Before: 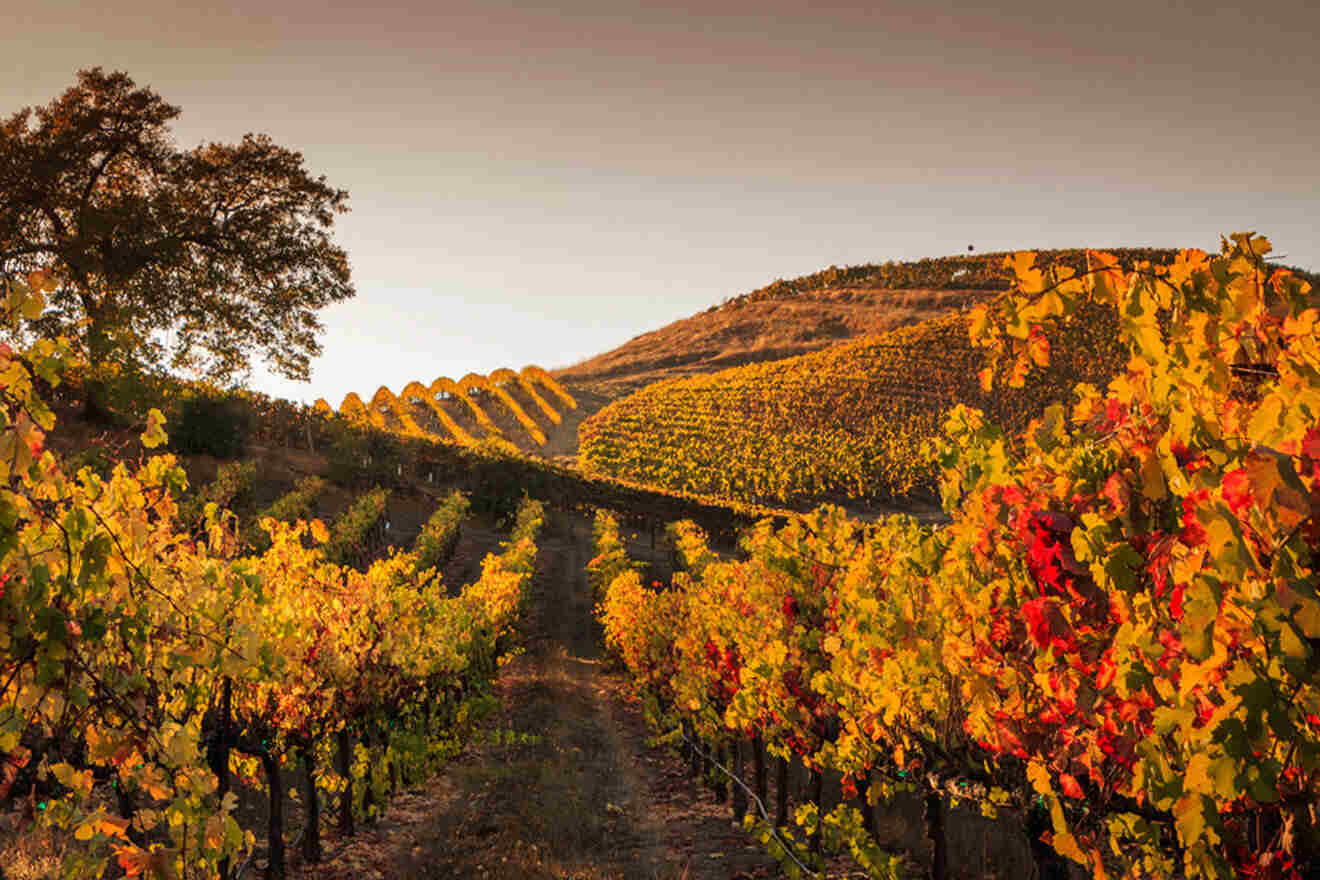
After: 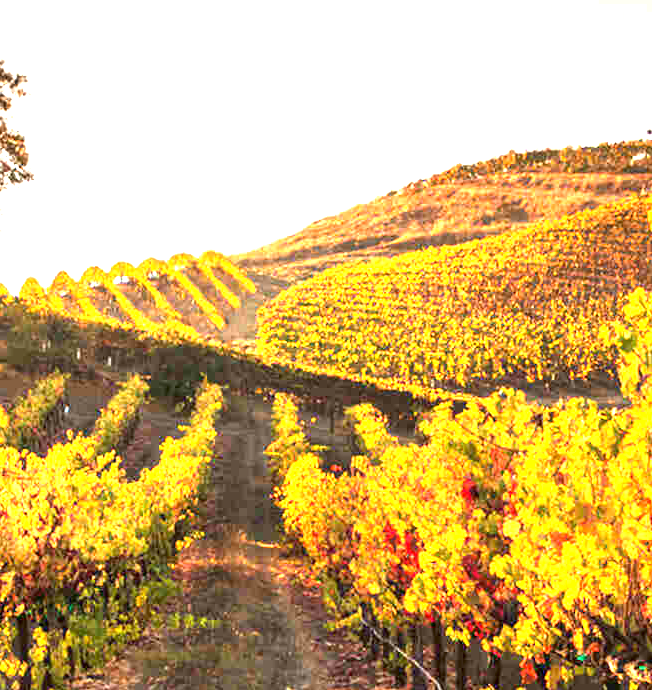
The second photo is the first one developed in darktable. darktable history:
exposure: exposure 2.04 EV, compensate highlight preservation false
crop and rotate: angle 0.02°, left 24.353%, top 13.219%, right 26.156%, bottom 8.224%
